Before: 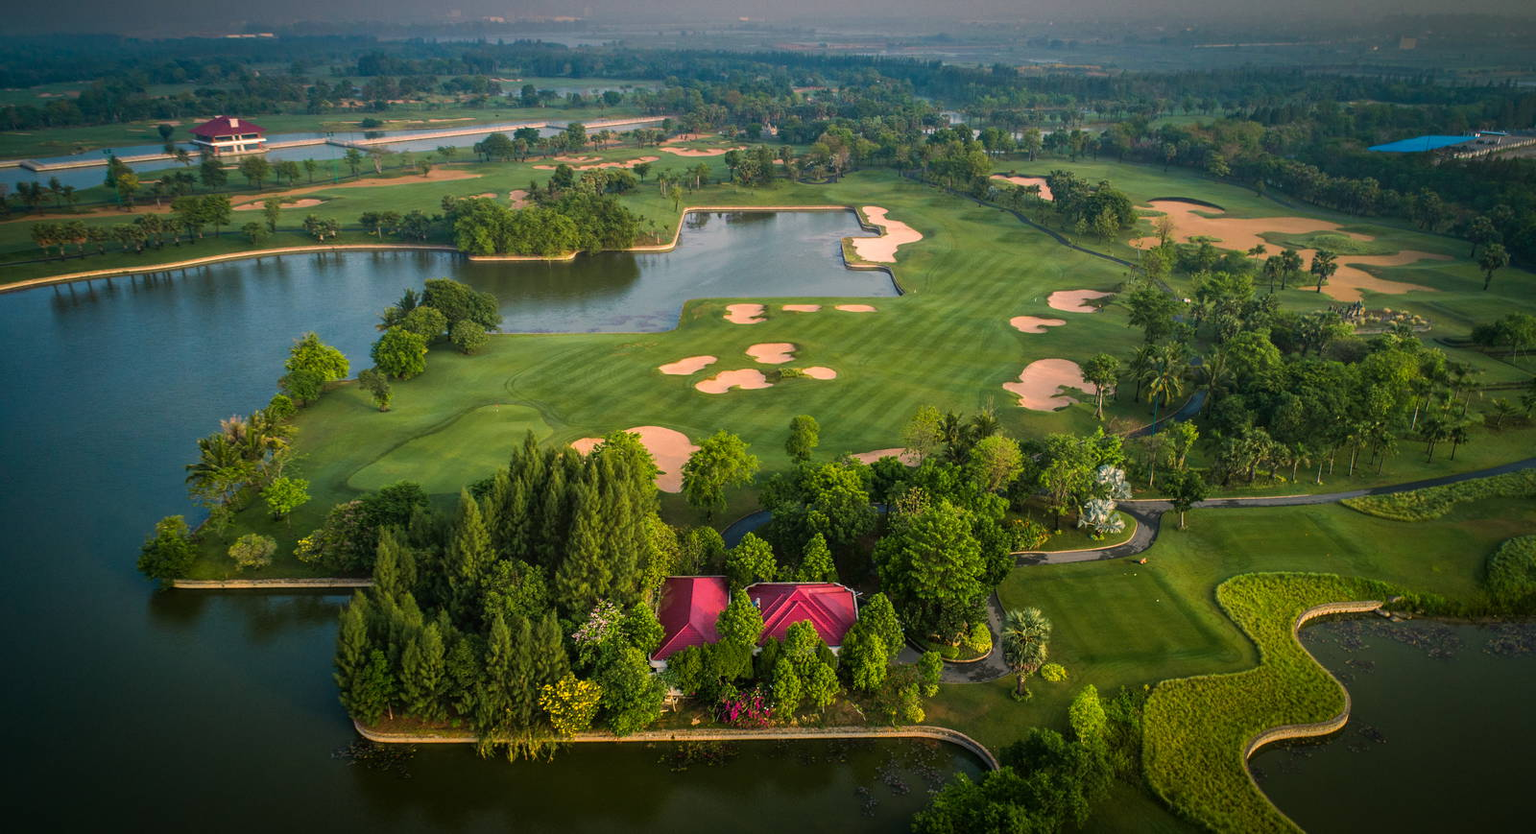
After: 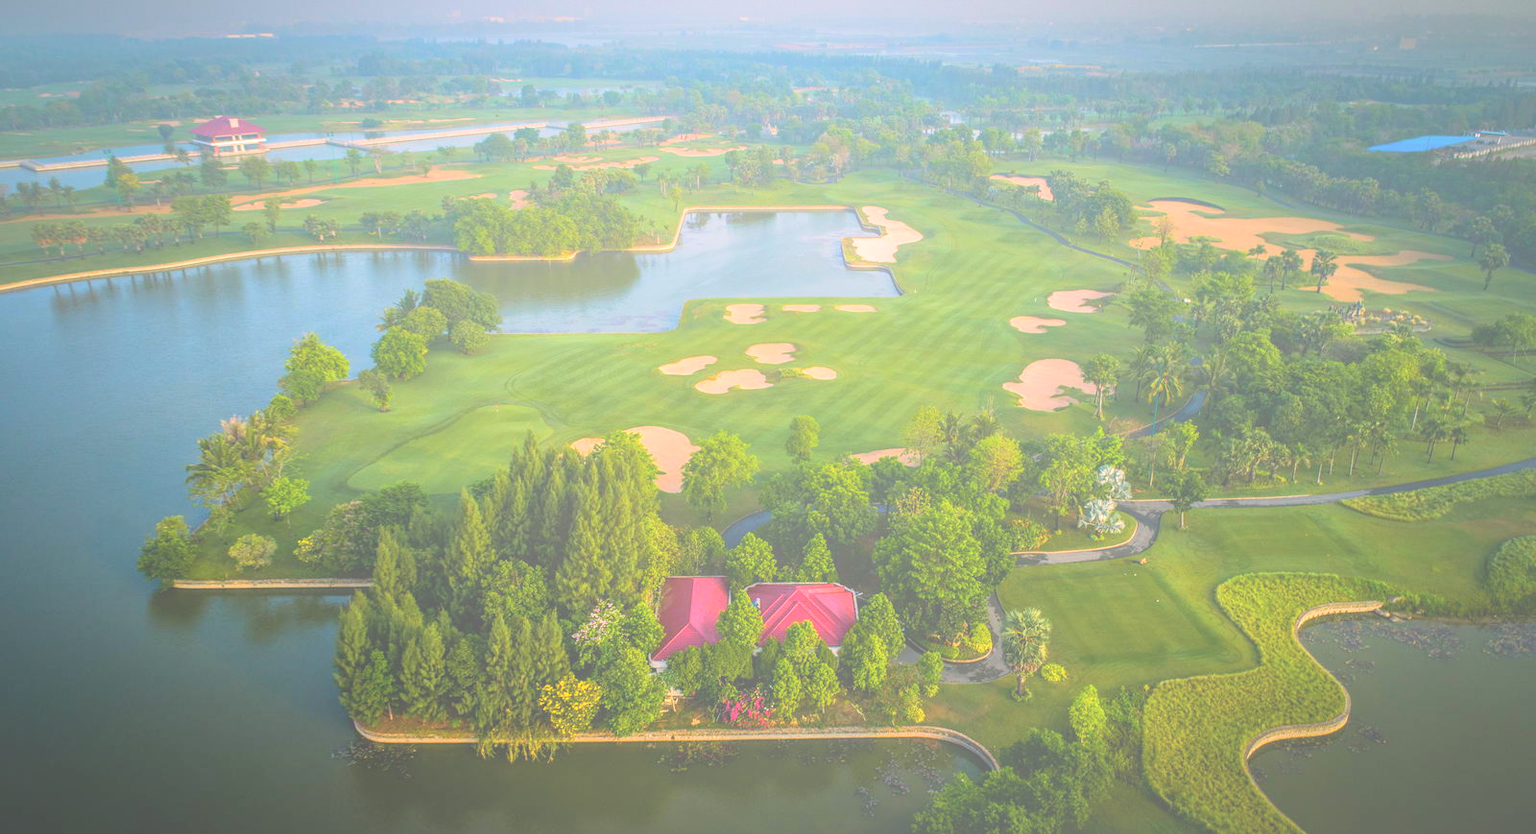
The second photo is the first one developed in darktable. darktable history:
white balance: red 0.984, blue 1.059
local contrast: on, module defaults
color balance rgb: shadows lift › luminance -10%, highlights gain › luminance 10%, saturation formula JzAzBz (2021)
bloom: size 70%, threshold 25%, strength 70%
